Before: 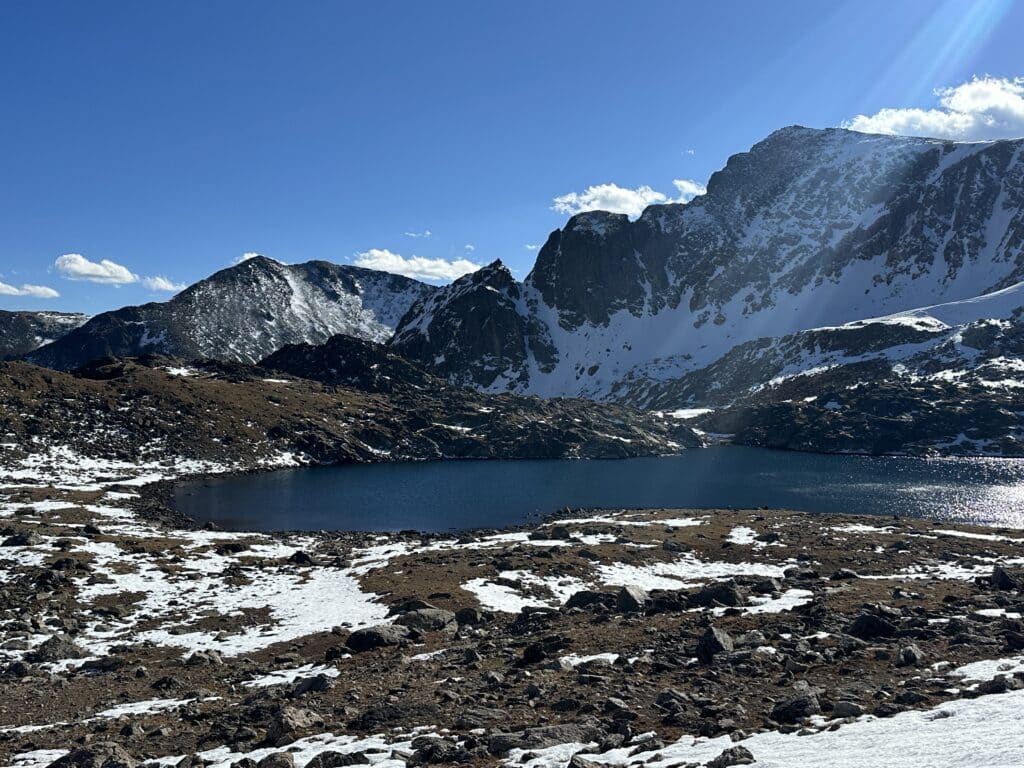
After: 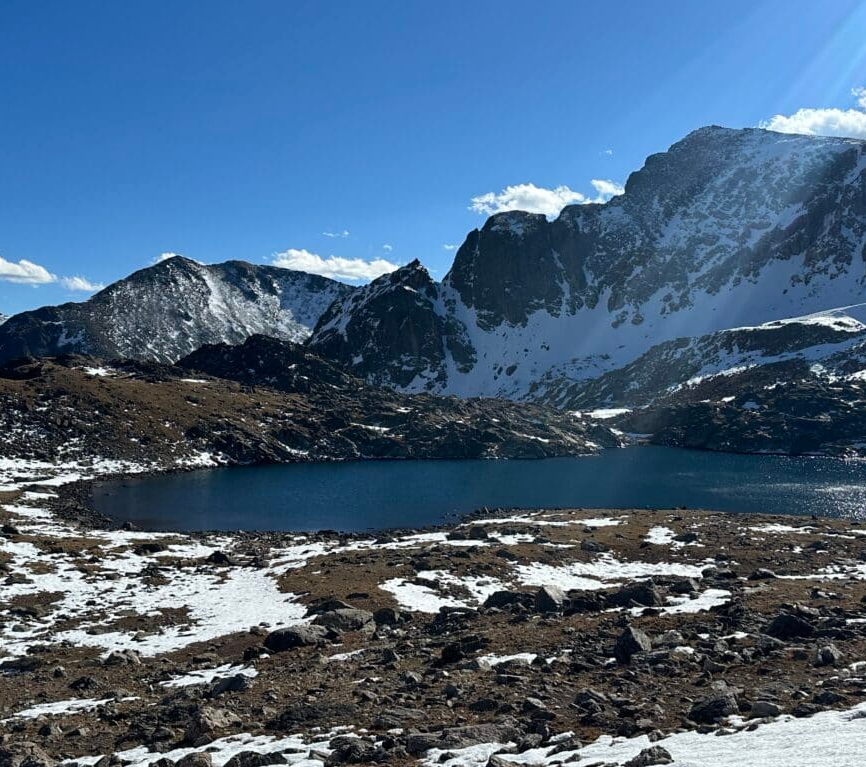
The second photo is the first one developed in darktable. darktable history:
crop: left 8.01%, right 7.406%
